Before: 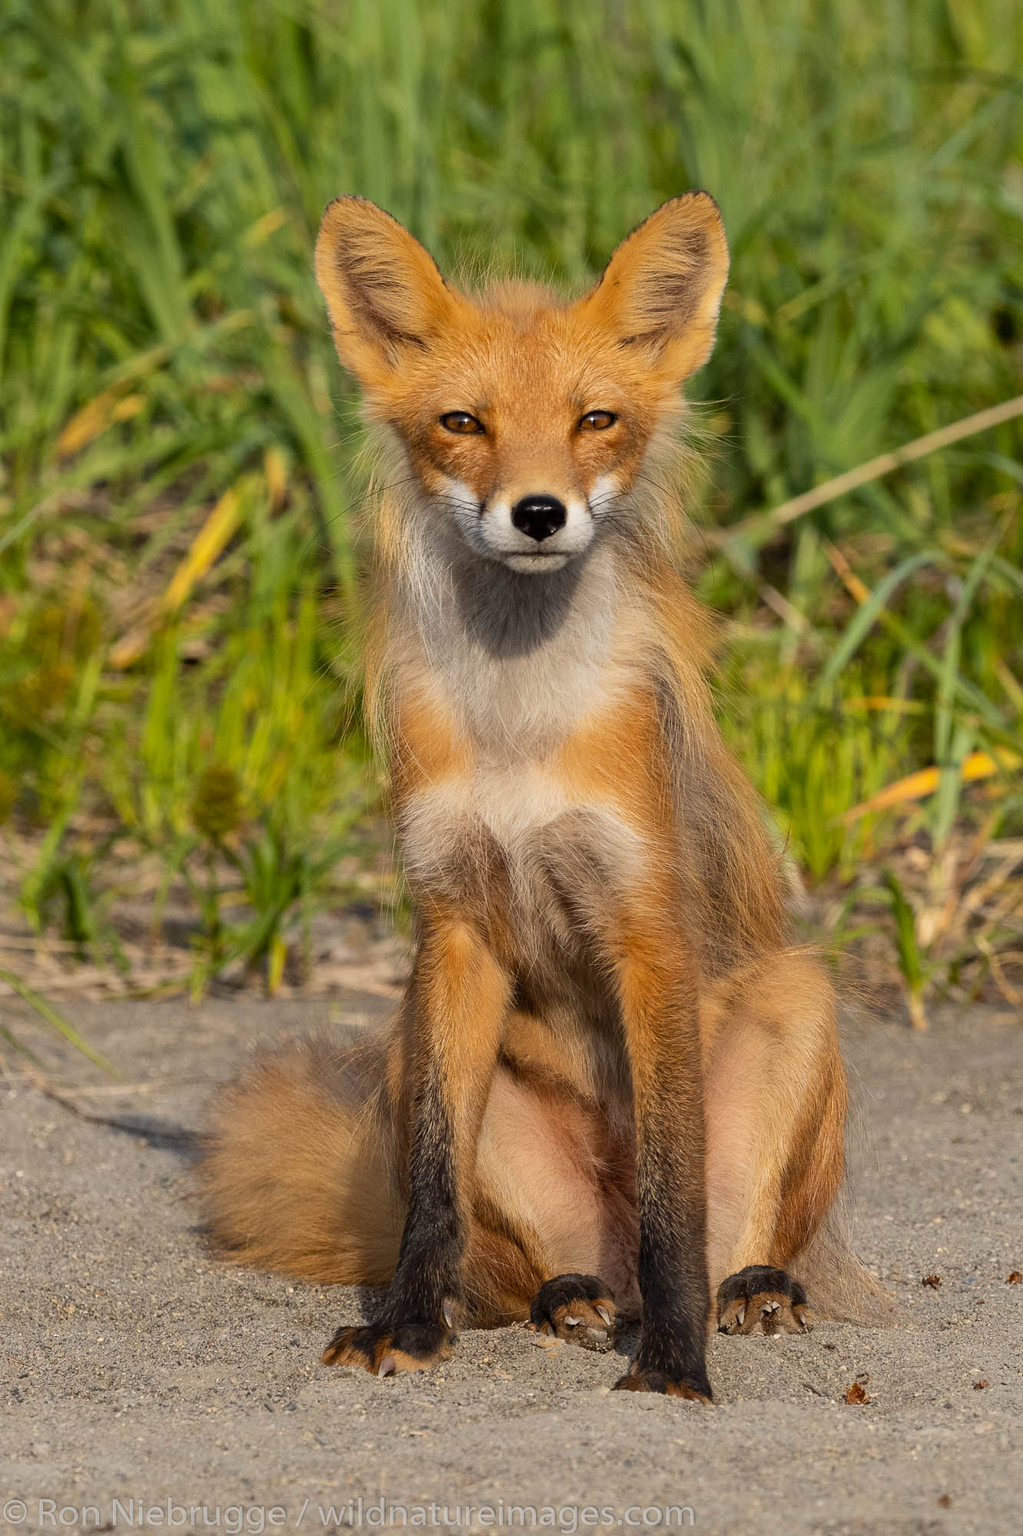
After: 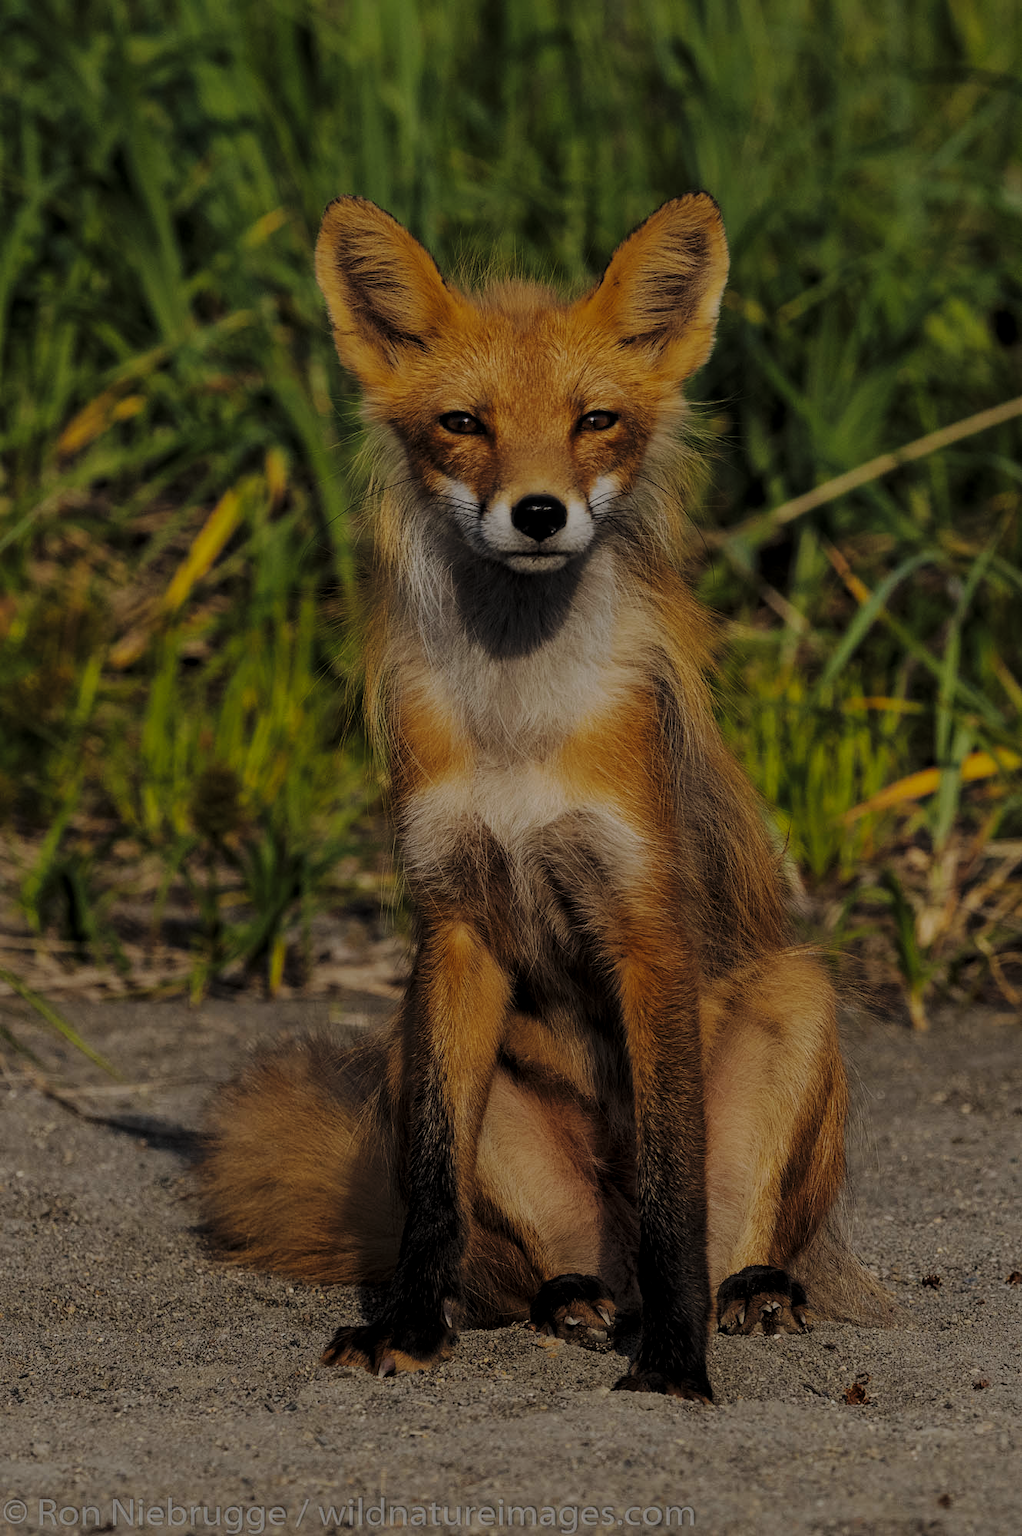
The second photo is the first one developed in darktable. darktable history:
contrast brightness saturation: contrast -0.282
base curve: curves: ch0 [(0, 0) (0.028, 0.03) (0.121, 0.232) (0.46, 0.748) (0.859, 0.968) (1, 1)], preserve colors none
local contrast: on, module defaults
levels: levels [0.129, 0.519, 0.867]
exposure: exposure -2.021 EV, compensate highlight preservation false
